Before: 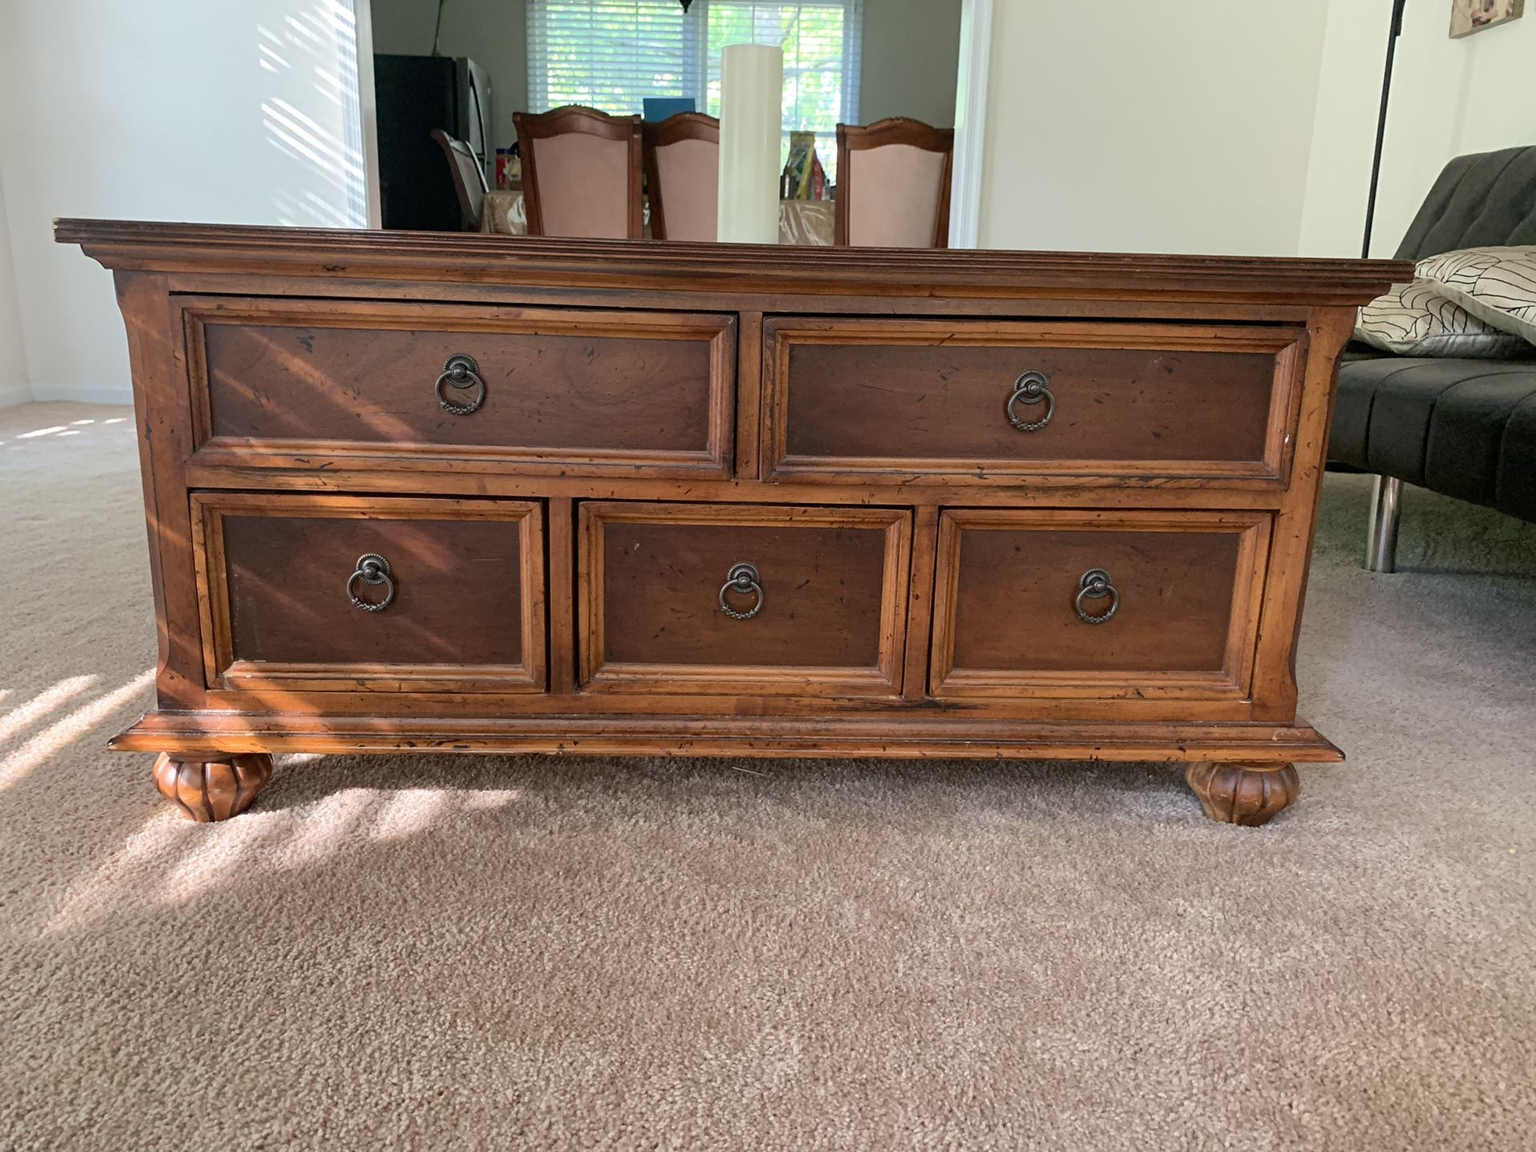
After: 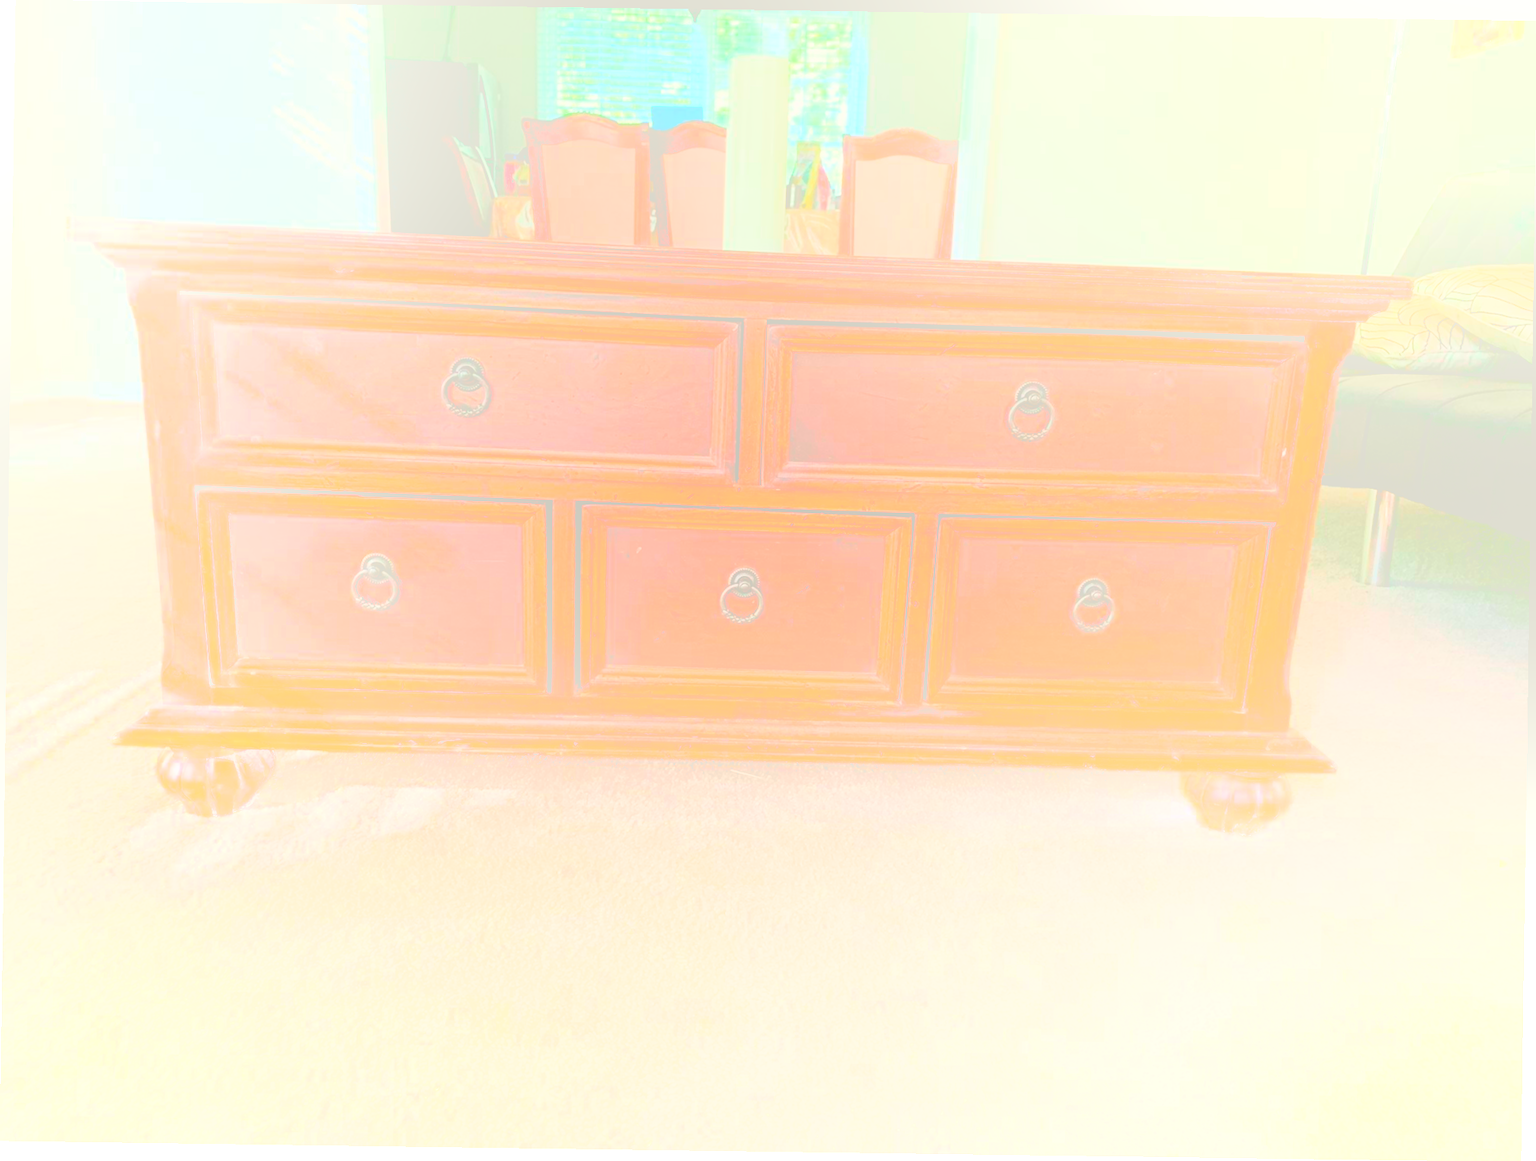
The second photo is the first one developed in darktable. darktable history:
tone curve: curves: ch0 [(0, 0.039) (0.194, 0.159) (0.469, 0.544) (0.693, 0.77) (0.751, 0.871) (1, 1)]; ch1 [(0, 0) (0.508, 0.506) (0.547, 0.563) (0.592, 0.631) (0.715, 0.706) (1, 1)]; ch2 [(0, 0) (0.243, 0.175) (0.362, 0.301) (0.492, 0.515) (0.544, 0.557) (0.595, 0.612) (0.631, 0.641) (1, 1)], color space Lab, independent channels, preserve colors none
filmic rgb: black relative exposure -6.98 EV, white relative exposure 5.63 EV, hardness 2.86
bloom: size 85%, threshold 5%, strength 85%
color balance rgb: perceptual saturation grading › global saturation 25%, global vibrance 20%
rotate and perspective: rotation 0.8°, automatic cropping off
